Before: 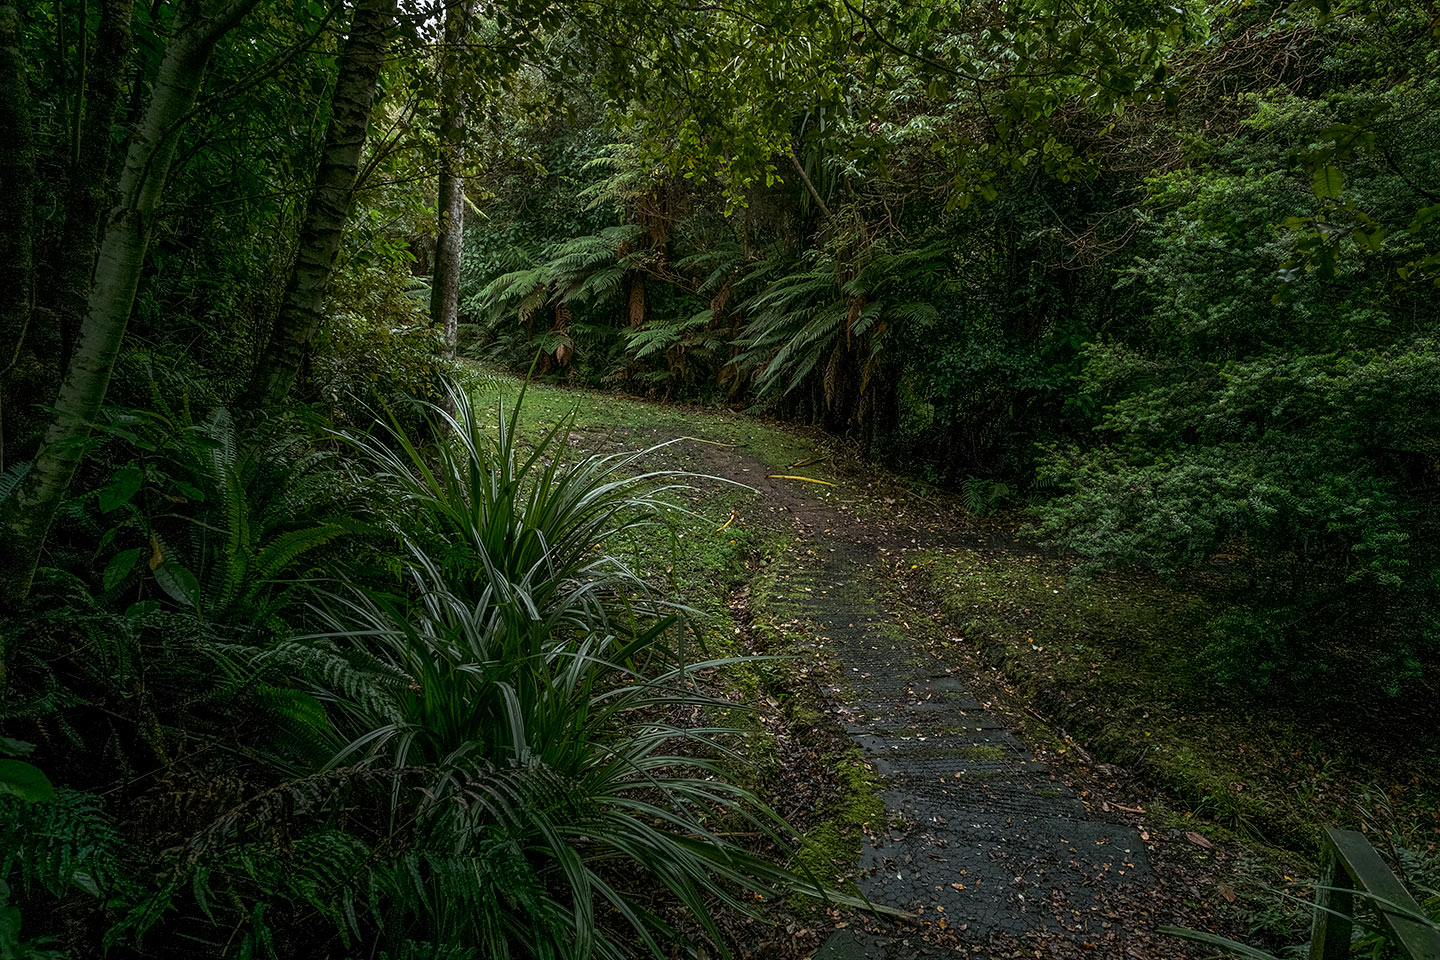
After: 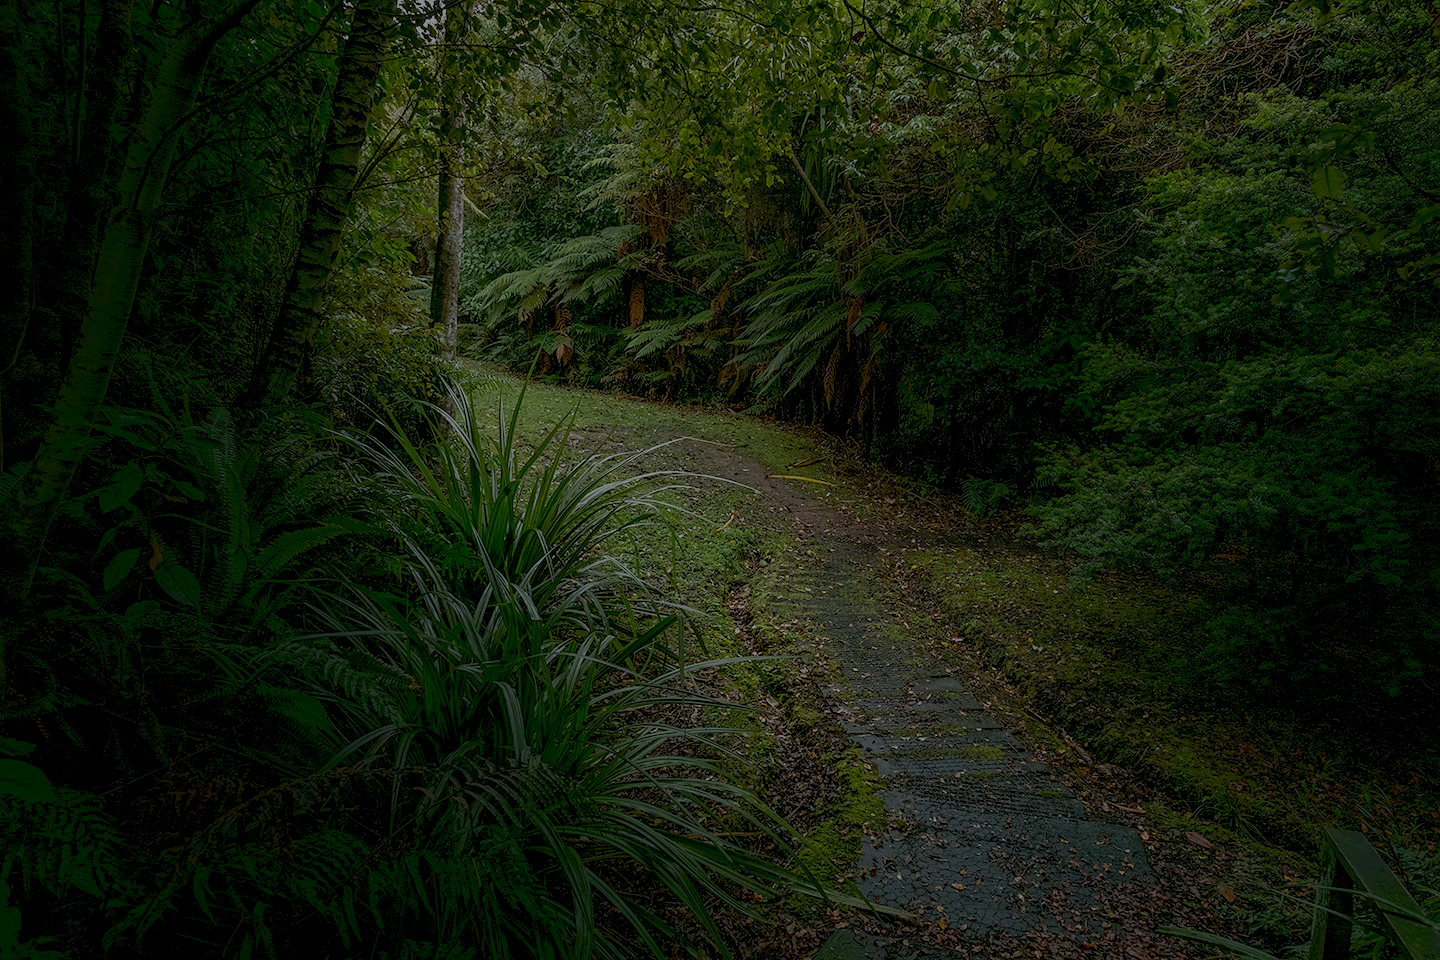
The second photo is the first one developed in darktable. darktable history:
filmic rgb: white relative exposure 8 EV, threshold 3 EV, structure ↔ texture 100%, target black luminance 0%, hardness 2.44, latitude 76.53%, contrast 0.562, shadows ↔ highlights balance 0%, preserve chrominance no, color science v4 (2020), iterations of high-quality reconstruction 10, type of noise poissonian, enable highlight reconstruction true
shadows and highlights: shadows -54.3, highlights 86.09, soften with gaussian
